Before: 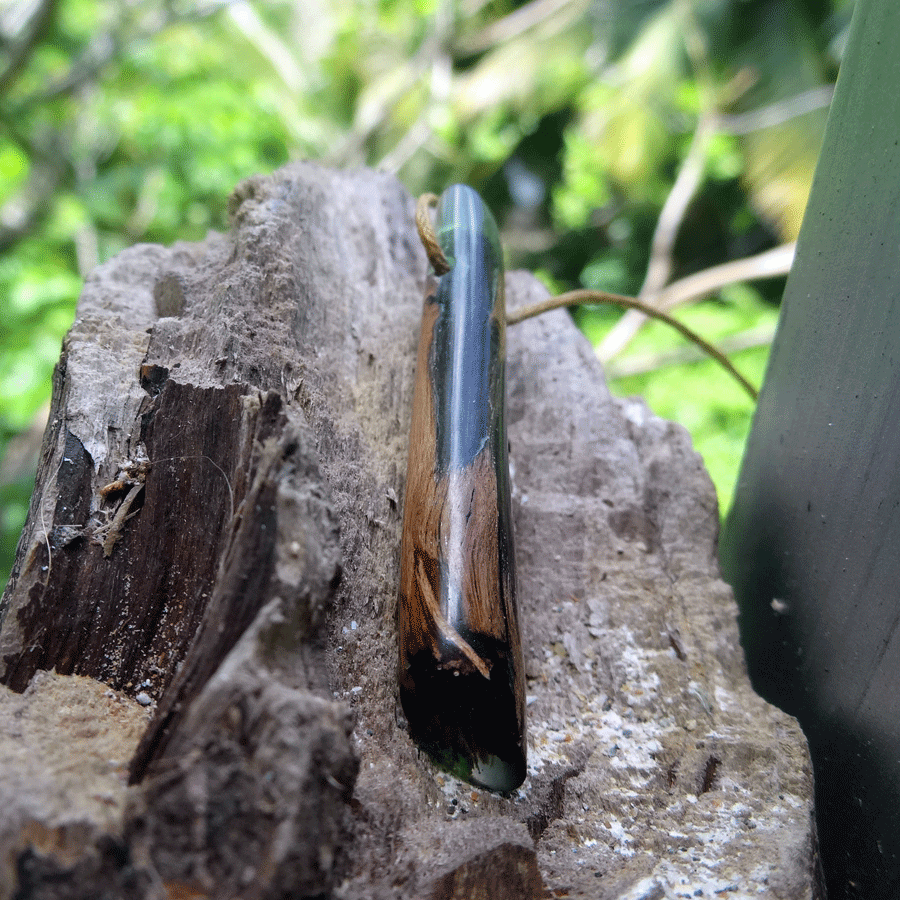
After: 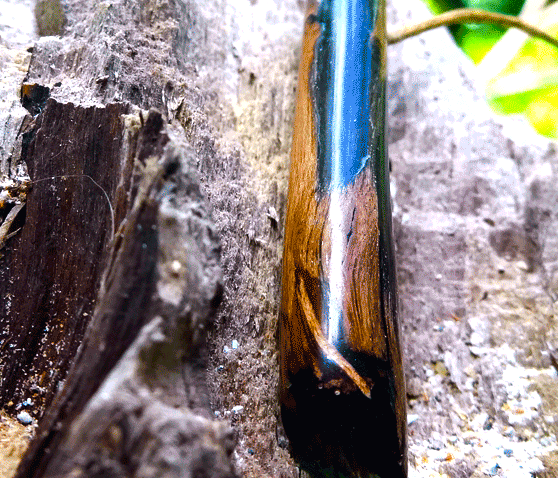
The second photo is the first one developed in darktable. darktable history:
tone equalizer: -8 EV -0.75 EV, -7 EV -0.7 EV, -6 EV -0.6 EV, -5 EV -0.4 EV, -3 EV 0.4 EV, -2 EV 0.6 EV, -1 EV 0.7 EV, +0 EV 0.75 EV, edges refinement/feathering 500, mask exposure compensation -1.57 EV, preserve details no
color balance rgb: linear chroma grading › shadows 10%, linear chroma grading › highlights 10%, linear chroma grading › global chroma 15%, linear chroma grading › mid-tones 15%, perceptual saturation grading › global saturation 40%, perceptual saturation grading › highlights -25%, perceptual saturation grading › mid-tones 35%, perceptual saturation grading › shadows 35%, perceptual brilliance grading › global brilliance 11.29%, global vibrance 11.29%
crop: left 13.312%, top 31.28%, right 24.627%, bottom 15.582%
